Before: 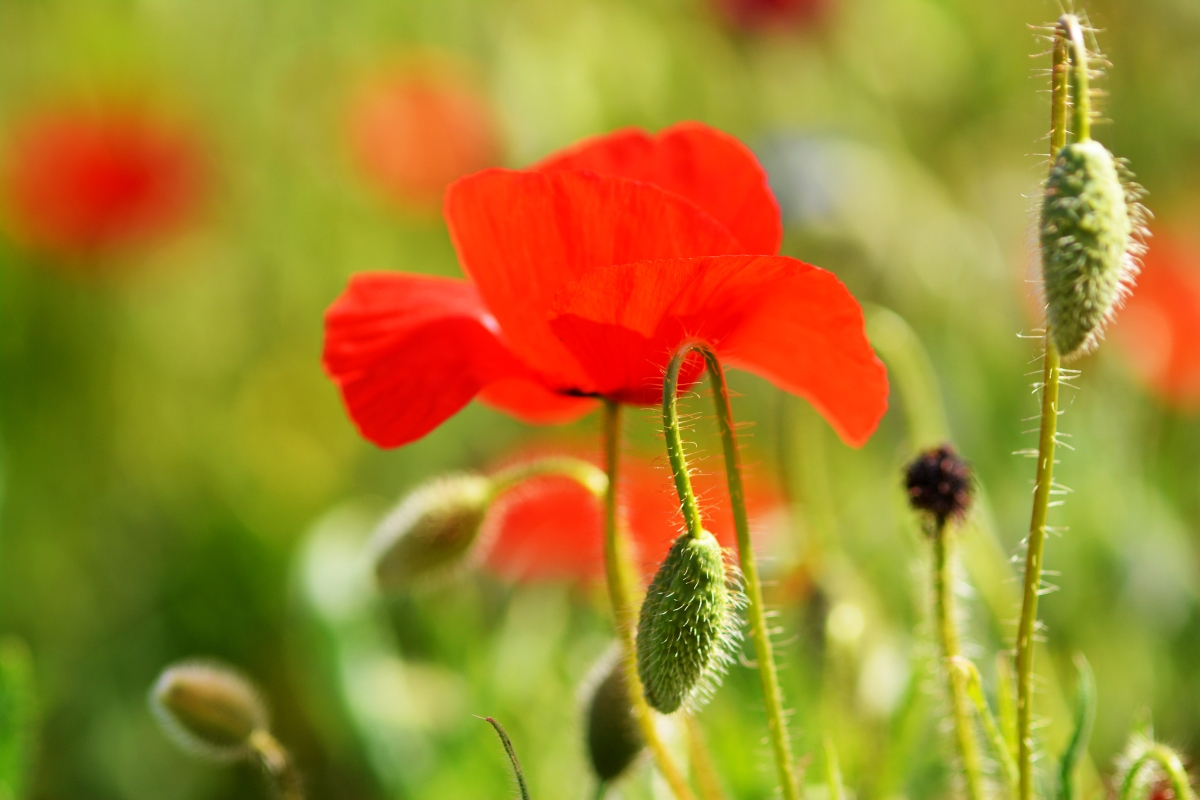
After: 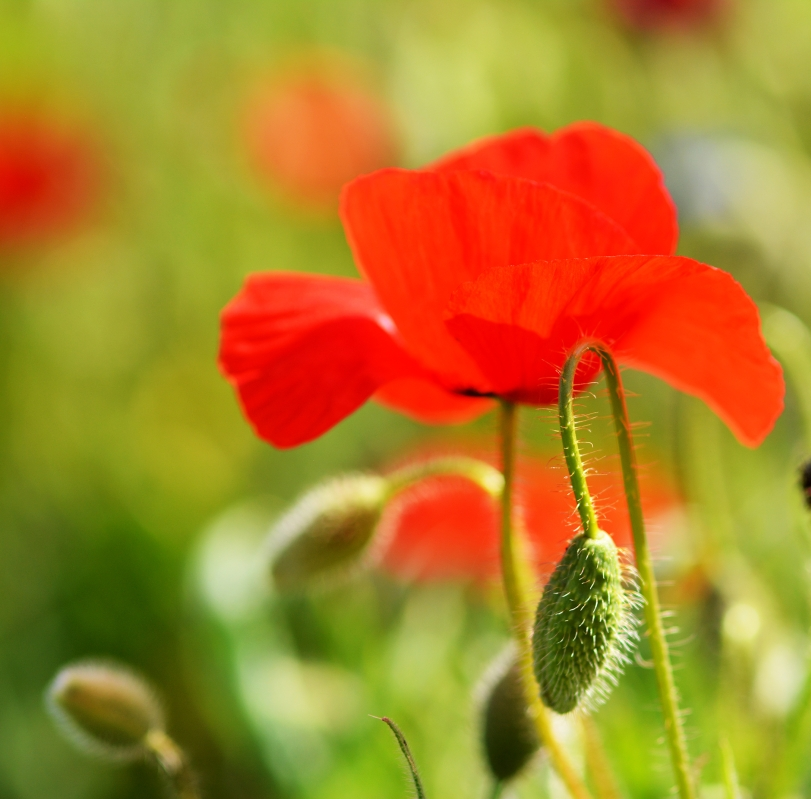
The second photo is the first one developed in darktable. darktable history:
crop and rotate: left 8.688%, right 23.691%
